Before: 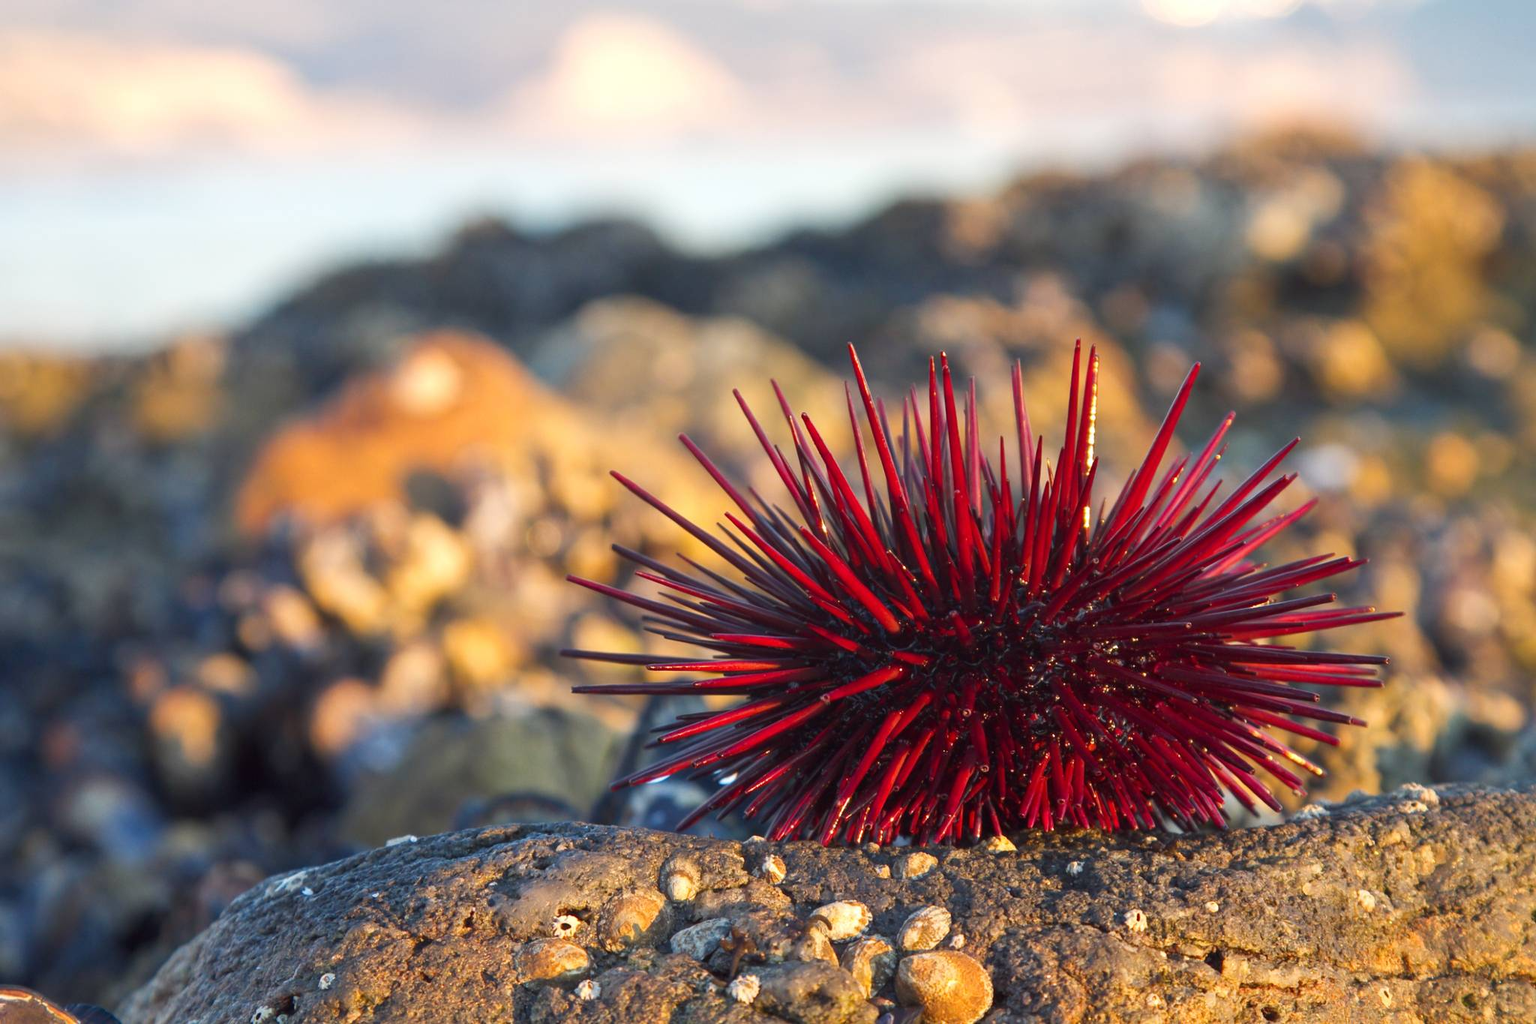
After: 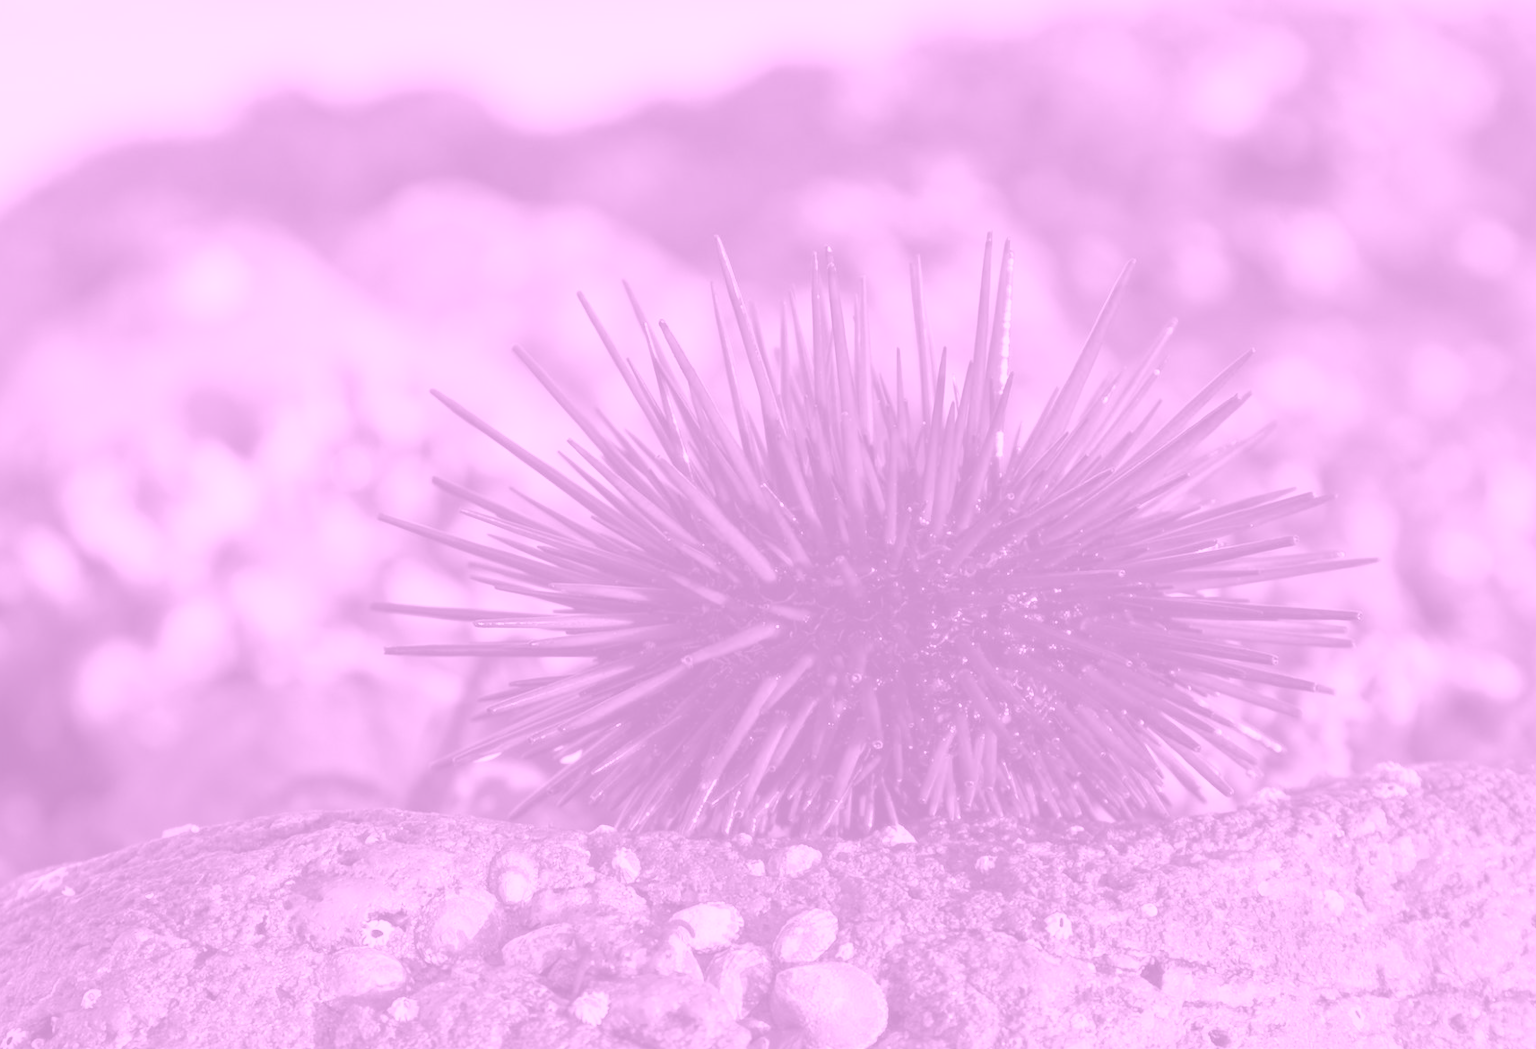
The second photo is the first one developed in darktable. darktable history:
colorize: hue 331.2°, saturation 69%, source mix 30.28%, lightness 69.02%, version 1
crop: left 16.315%, top 14.246%
